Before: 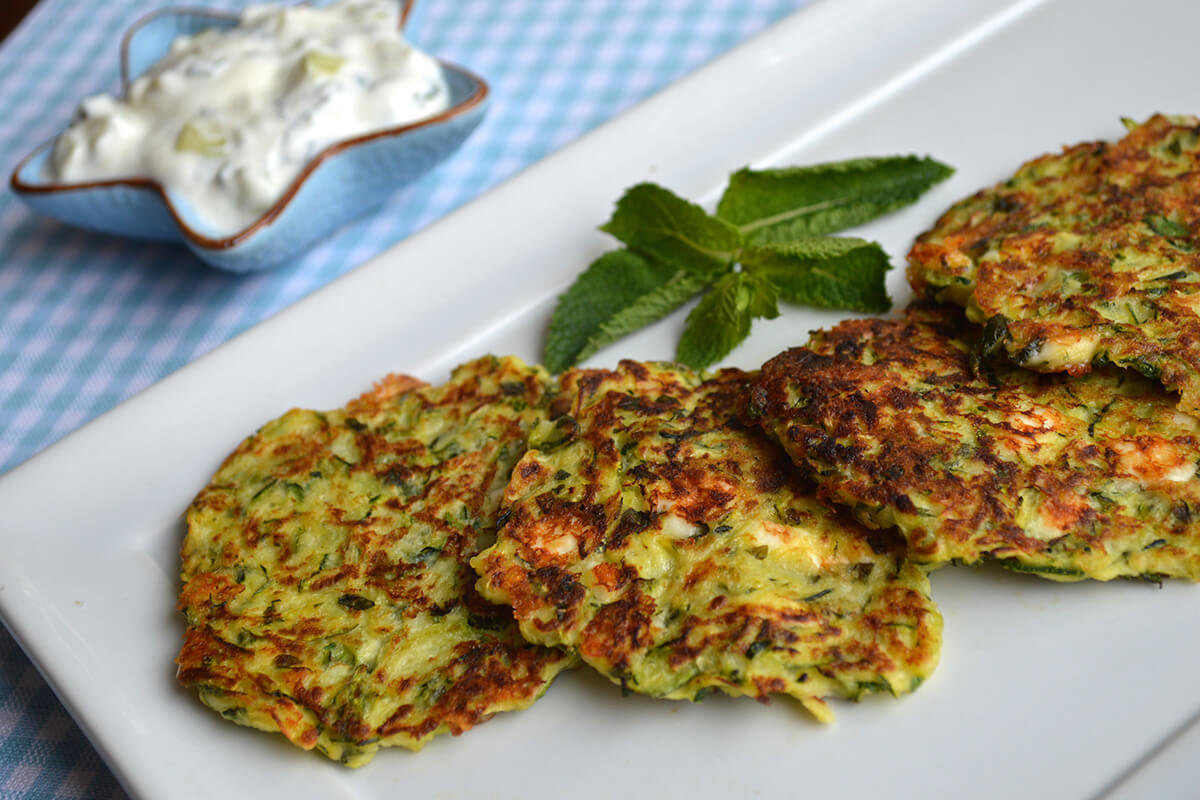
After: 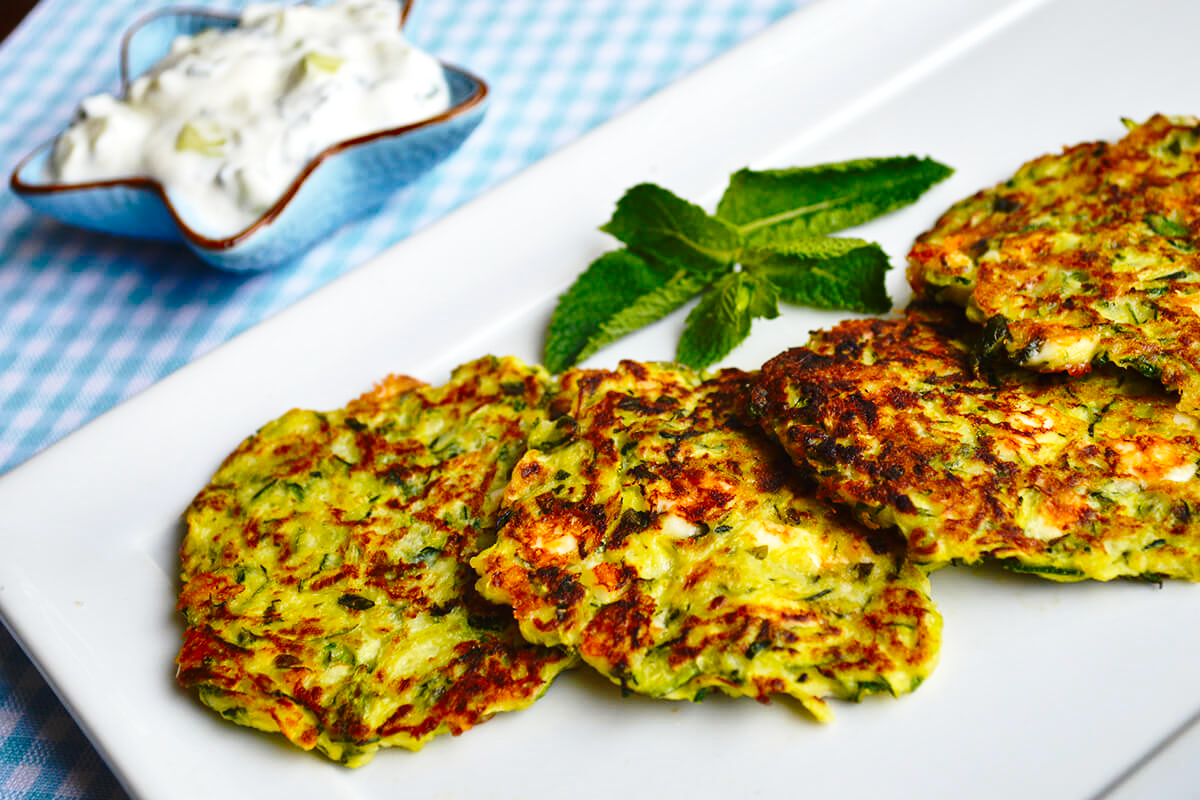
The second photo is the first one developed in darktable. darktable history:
color balance rgb: shadows lift › chroma 1.044%, shadows lift › hue 217.41°, linear chroma grading › global chroma 7.677%, perceptual saturation grading › global saturation -0.471%, global vibrance 20%
shadows and highlights: shadows 59.63, soften with gaussian
base curve: curves: ch0 [(0, 0) (0.036, 0.037) (0.121, 0.228) (0.46, 0.76) (0.859, 0.983) (1, 1)], exposure shift 0.568, preserve colors none
